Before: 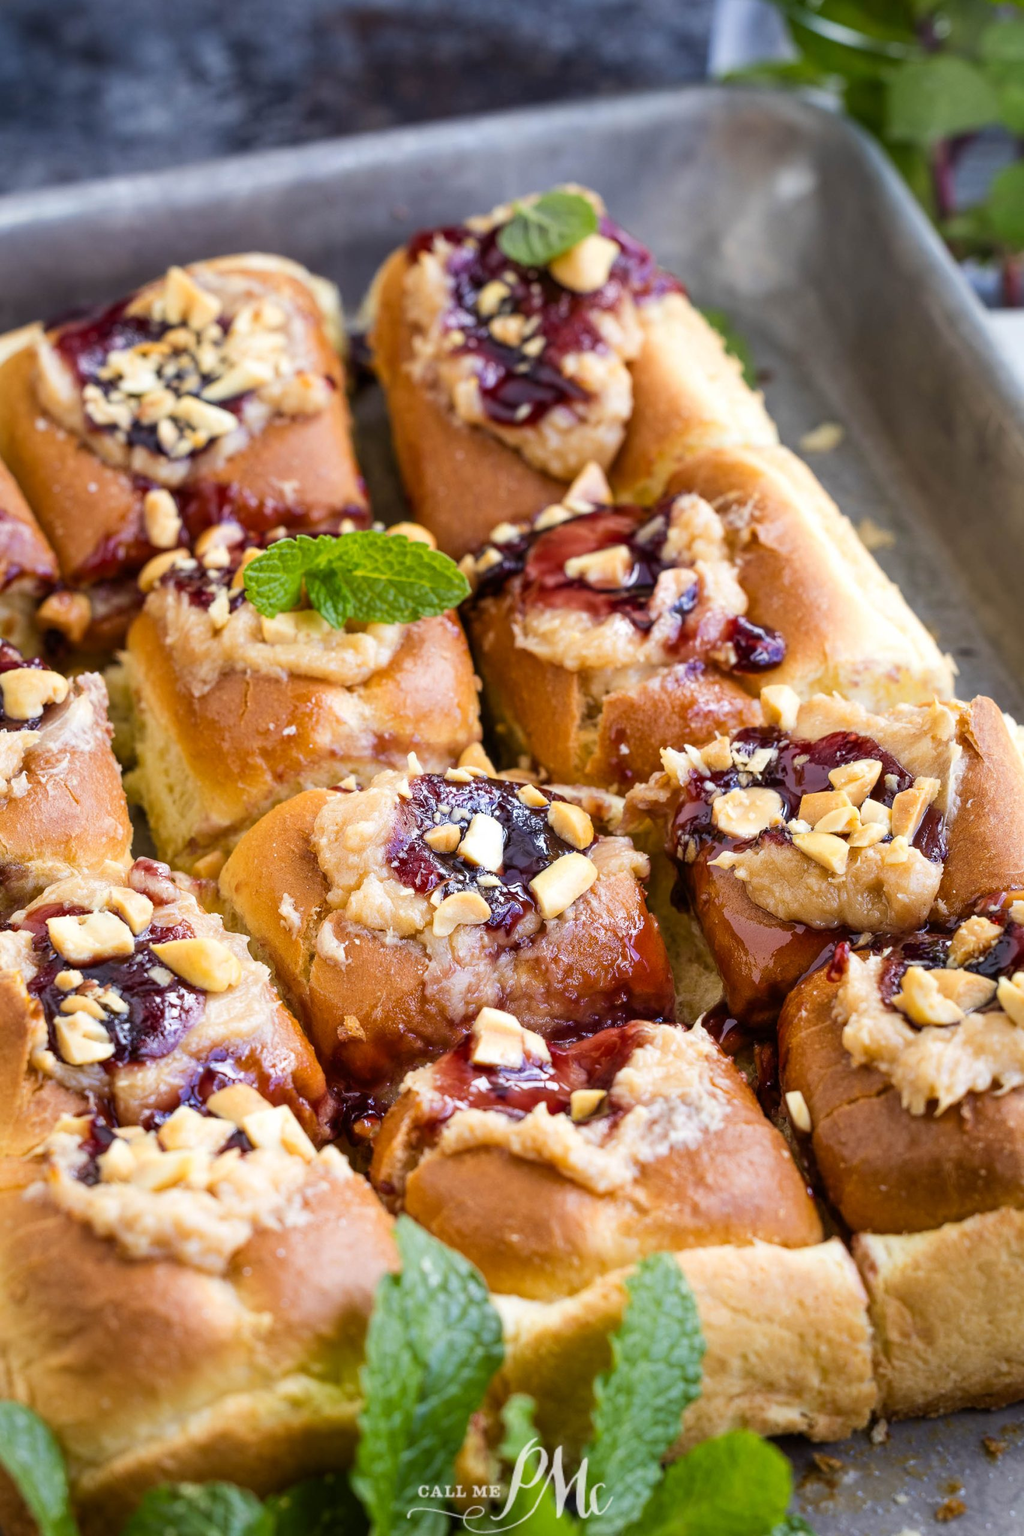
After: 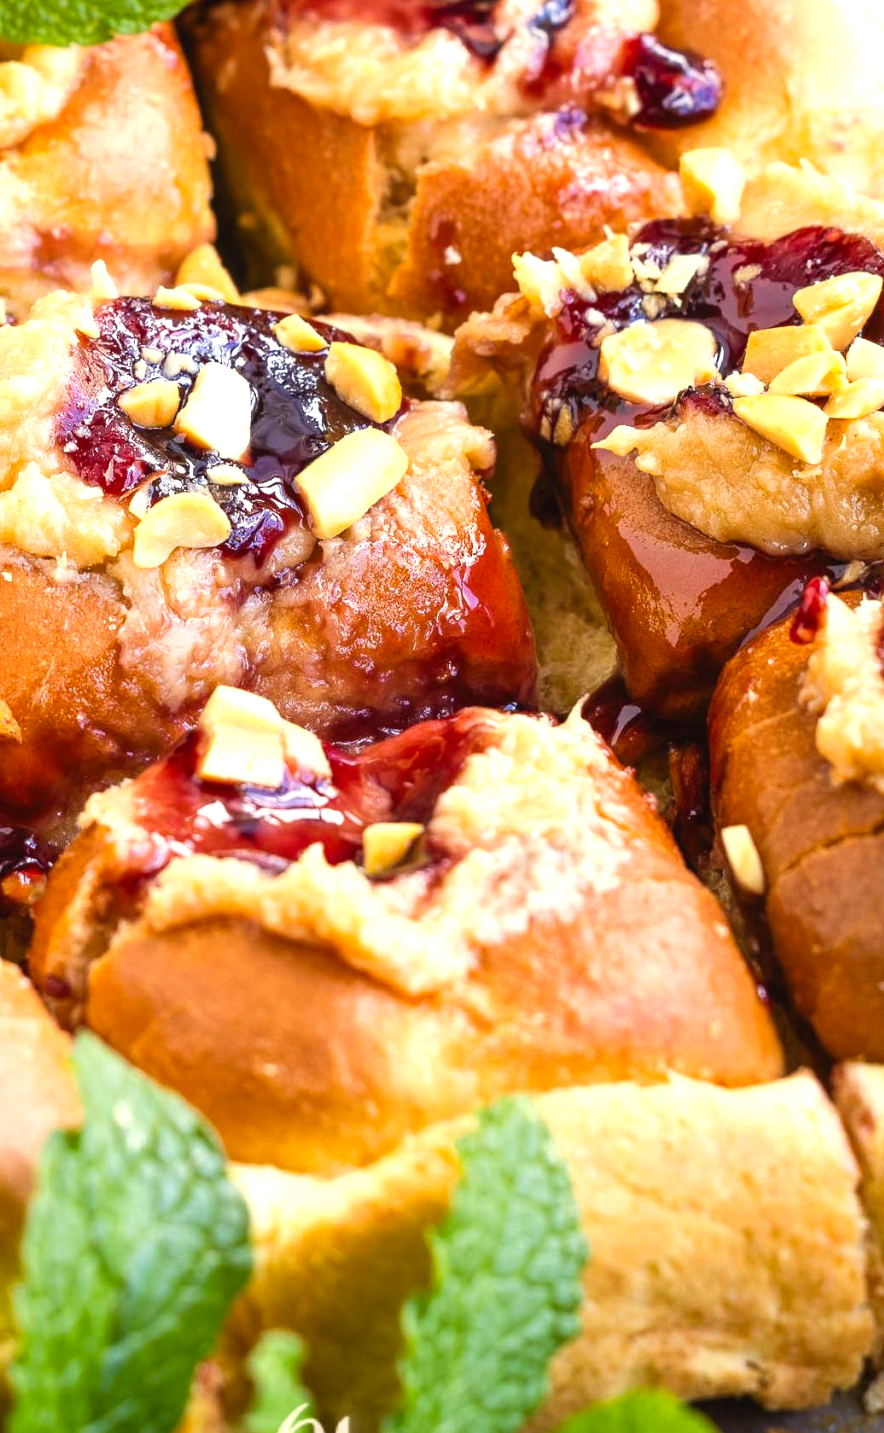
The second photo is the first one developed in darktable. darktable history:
crop: left 34.479%, top 38.822%, right 13.718%, bottom 5.172%
white balance: red 1.029, blue 0.92
exposure: black level correction -0.002, exposure 0.54 EV, compensate highlight preservation false
contrast brightness saturation: contrast 0.04, saturation 0.16
